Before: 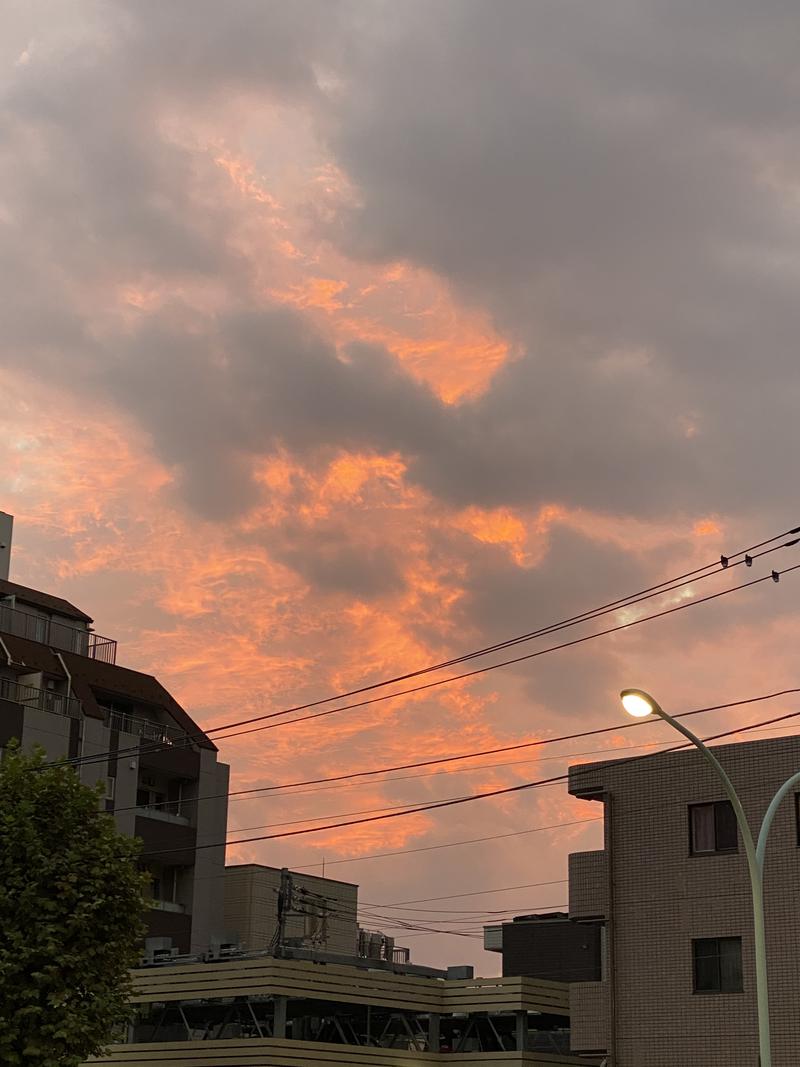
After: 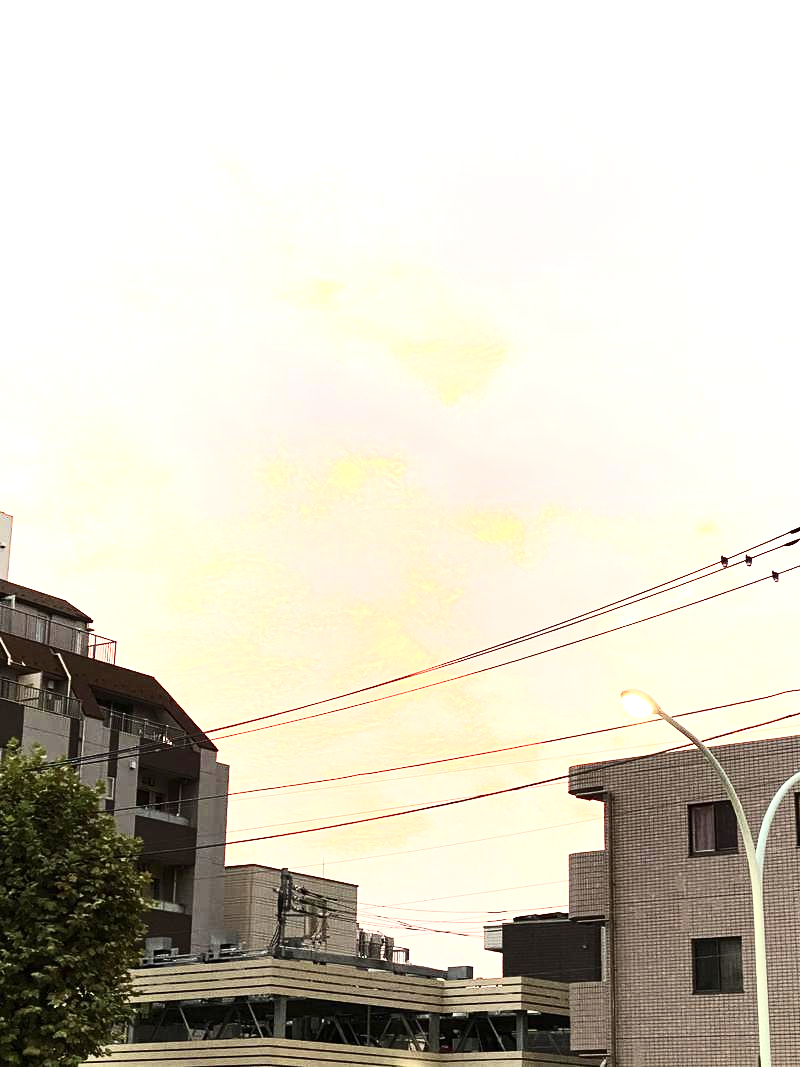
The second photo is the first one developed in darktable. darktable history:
exposure: exposure 2.25 EV, compensate highlight preservation false
base curve: curves: ch0 [(0, 0) (0.028, 0.03) (0.121, 0.232) (0.46, 0.748) (0.859, 0.968) (1, 1)]
color balance rgb: perceptual saturation grading › highlights -31.88%, perceptual saturation grading › mid-tones 5.8%, perceptual saturation grading › shadows 18.12%, perceptual brilliance grading › highlights 3.62%, perceptual brilliance grading › mid-tones -18.12%, perceptual brilliance grading › shadows -41.3%
